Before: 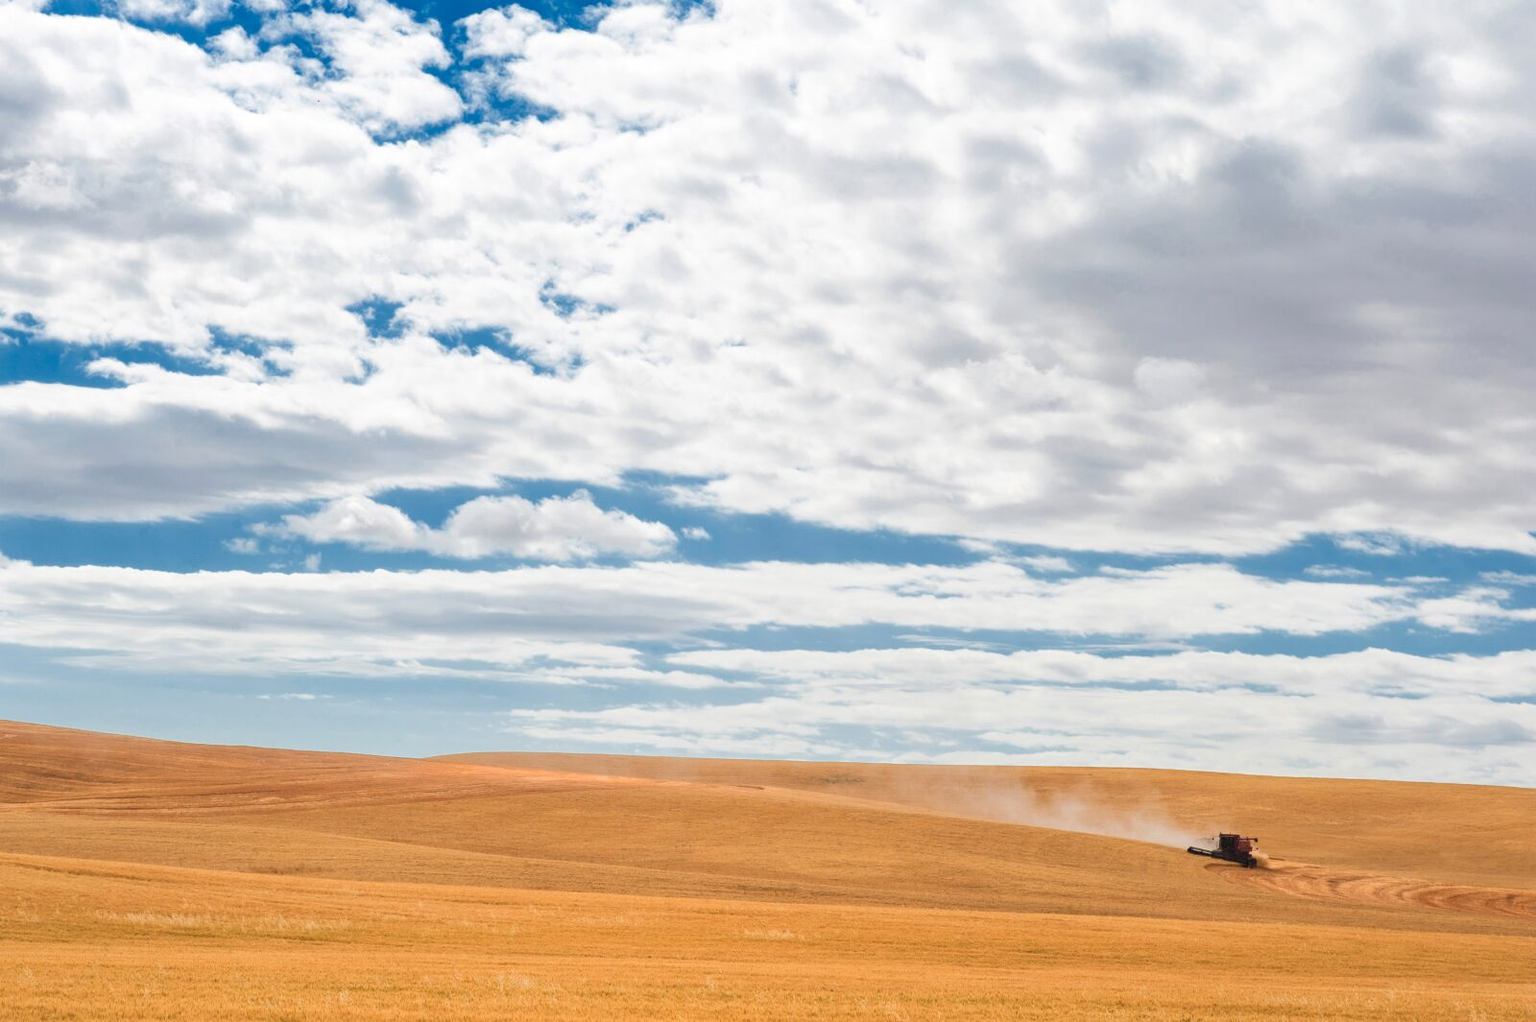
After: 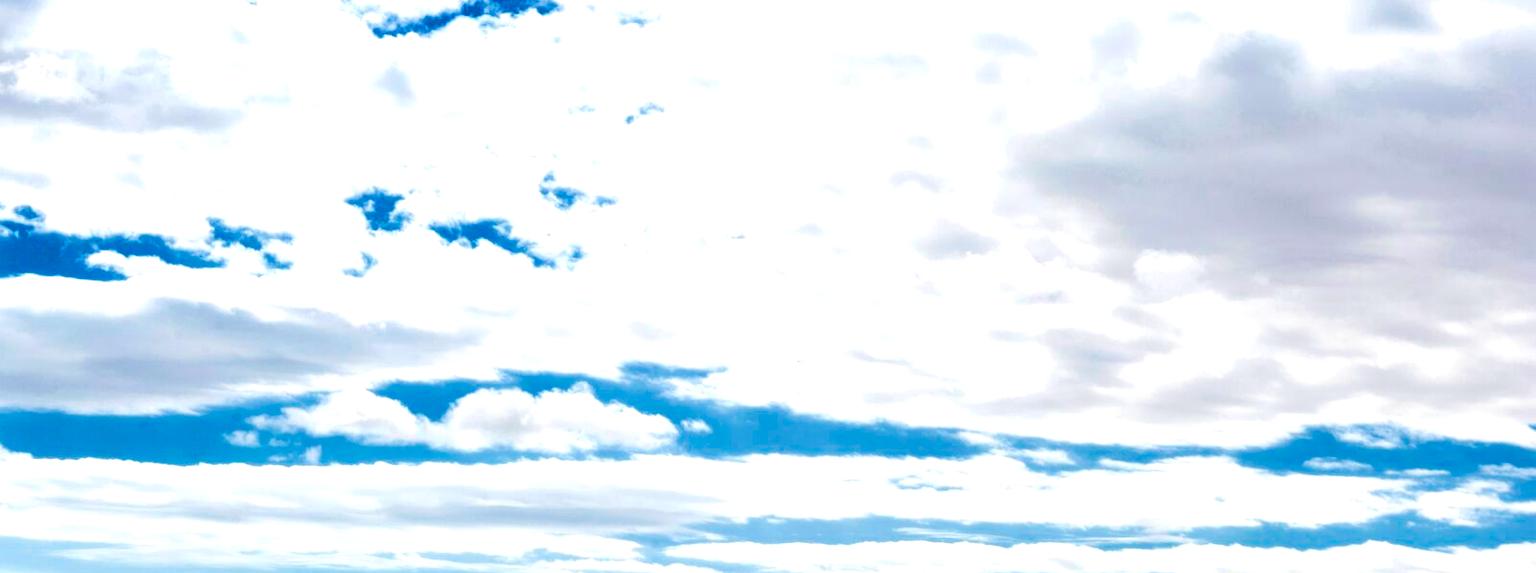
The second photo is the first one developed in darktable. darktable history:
crop and rotate: top 10.553%, bottom 33.331%
color correction: highlights b* -0.036
color balance rgb: linear chroma grading › shadows 10.022%, linear chroma grading › highlights 9.989%, linear chroma grading › global chroma 14.939%, linear chroma grading › mid-tones 14.8%, perceptual saturation grading › global saturation 19.668%, perceptual brilliance grading › global brilliance 12.154%, perceptual brilliance grading › highlights 14.964%, saturation formula JzAzBz (2021)
